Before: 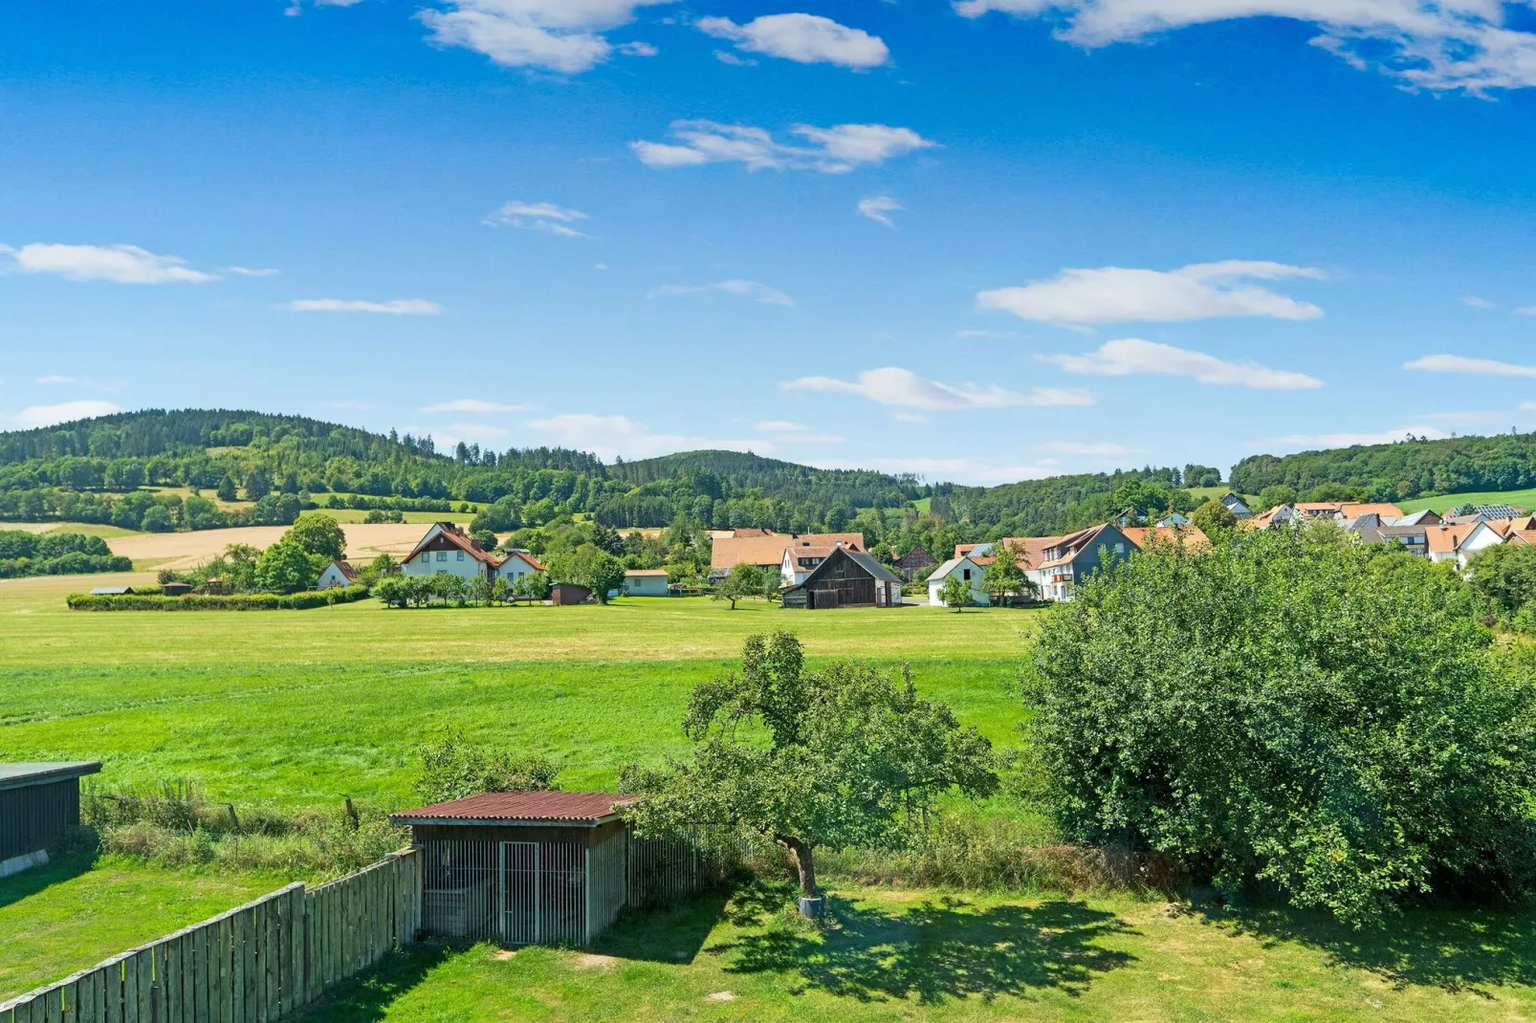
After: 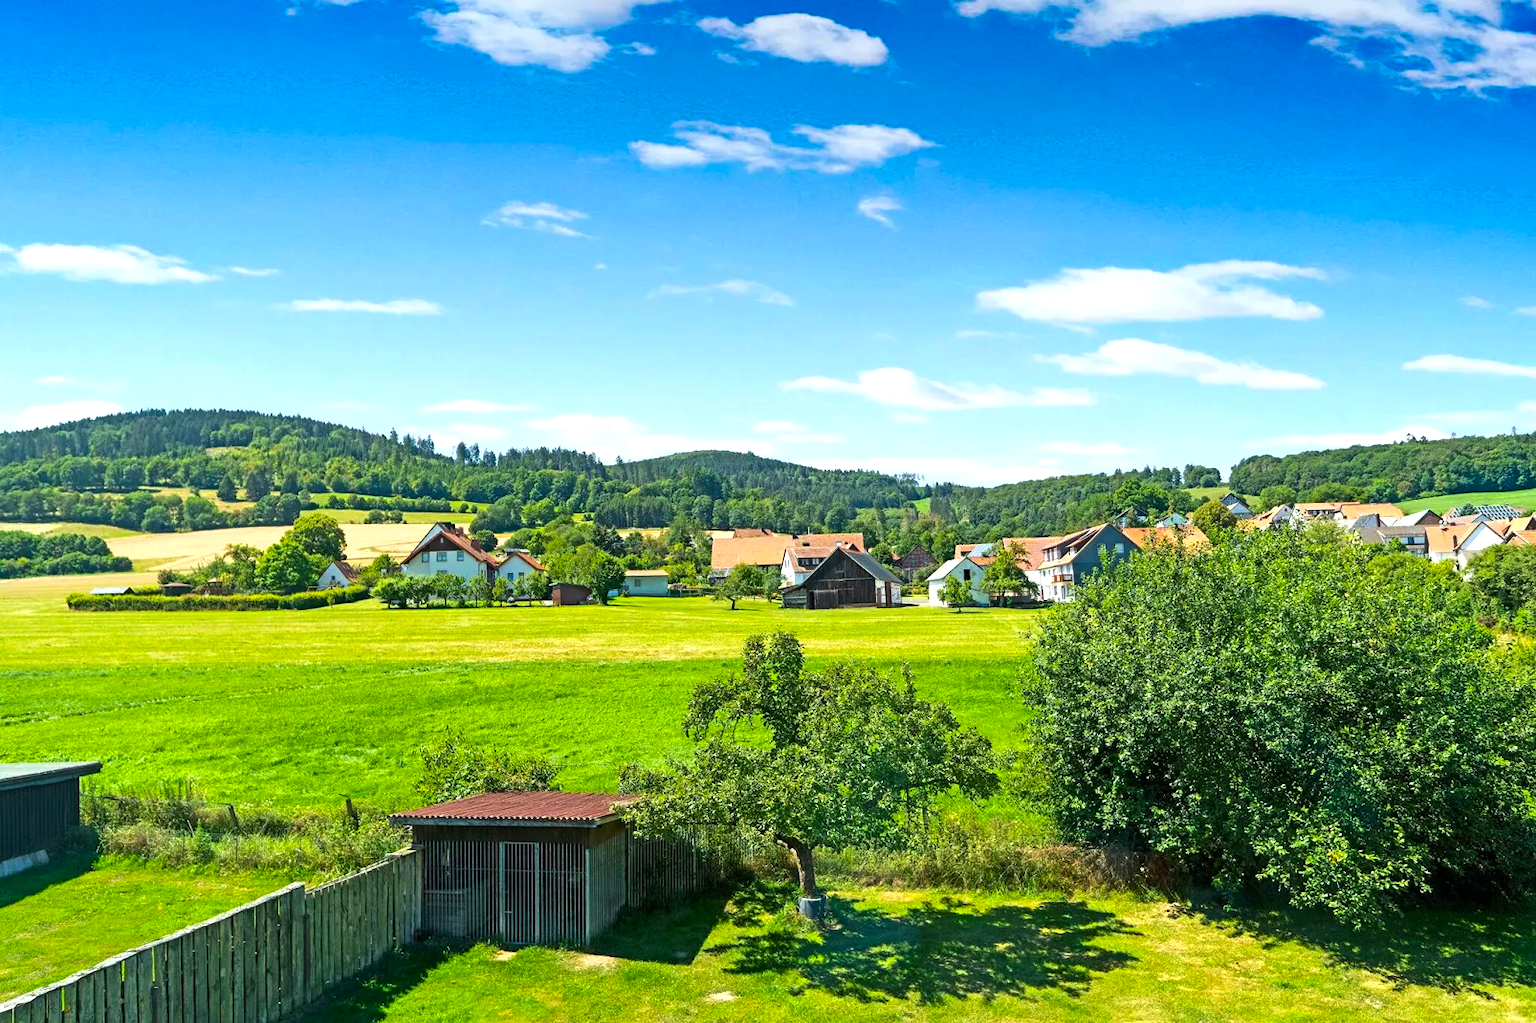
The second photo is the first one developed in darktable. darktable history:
color balance rgb: power › hue 209.12°, perceptual saturation grading › global saturation 25.883%, perceptual brilliance grading › highlights 15.694%, perceptual brilliance grading › mid-tones 6.284%, perceptual brilliance grading › shadows -15.294%
